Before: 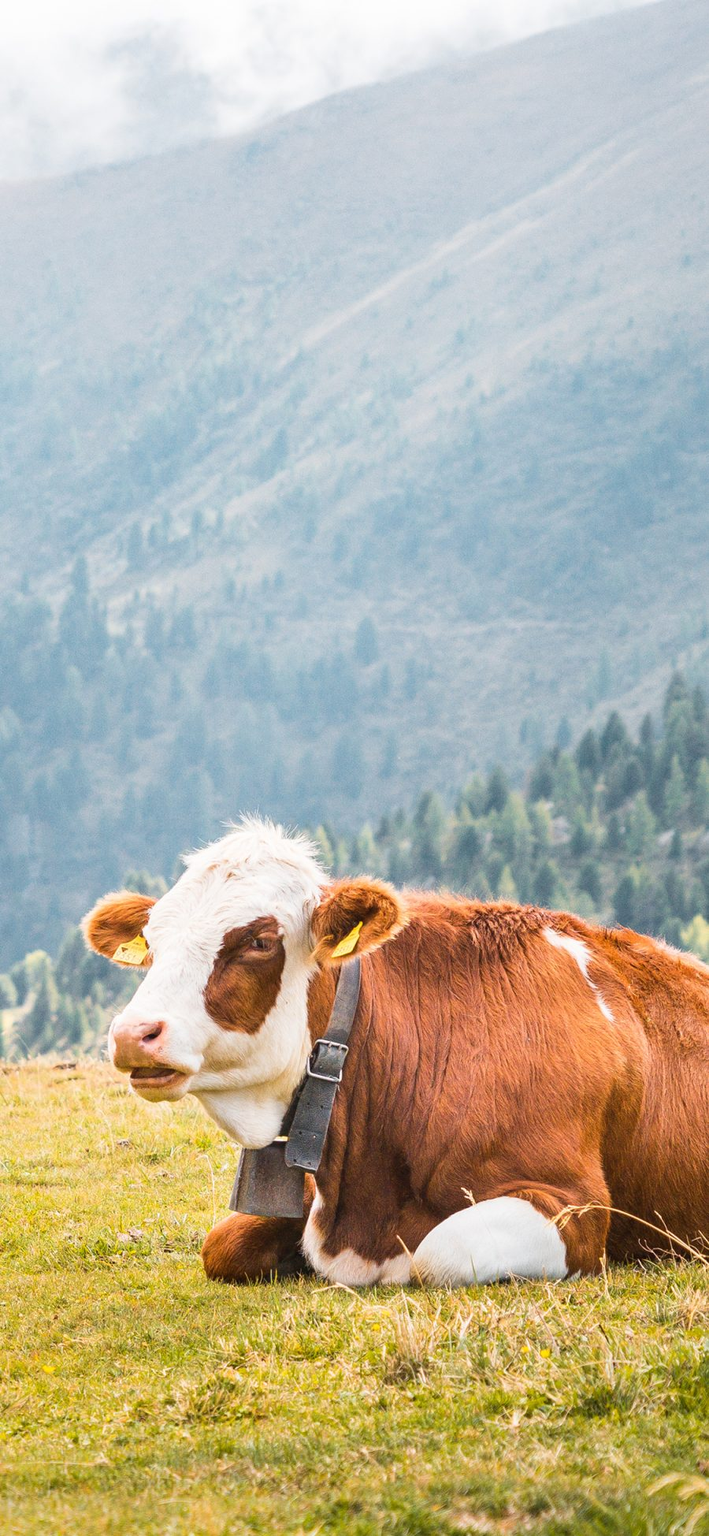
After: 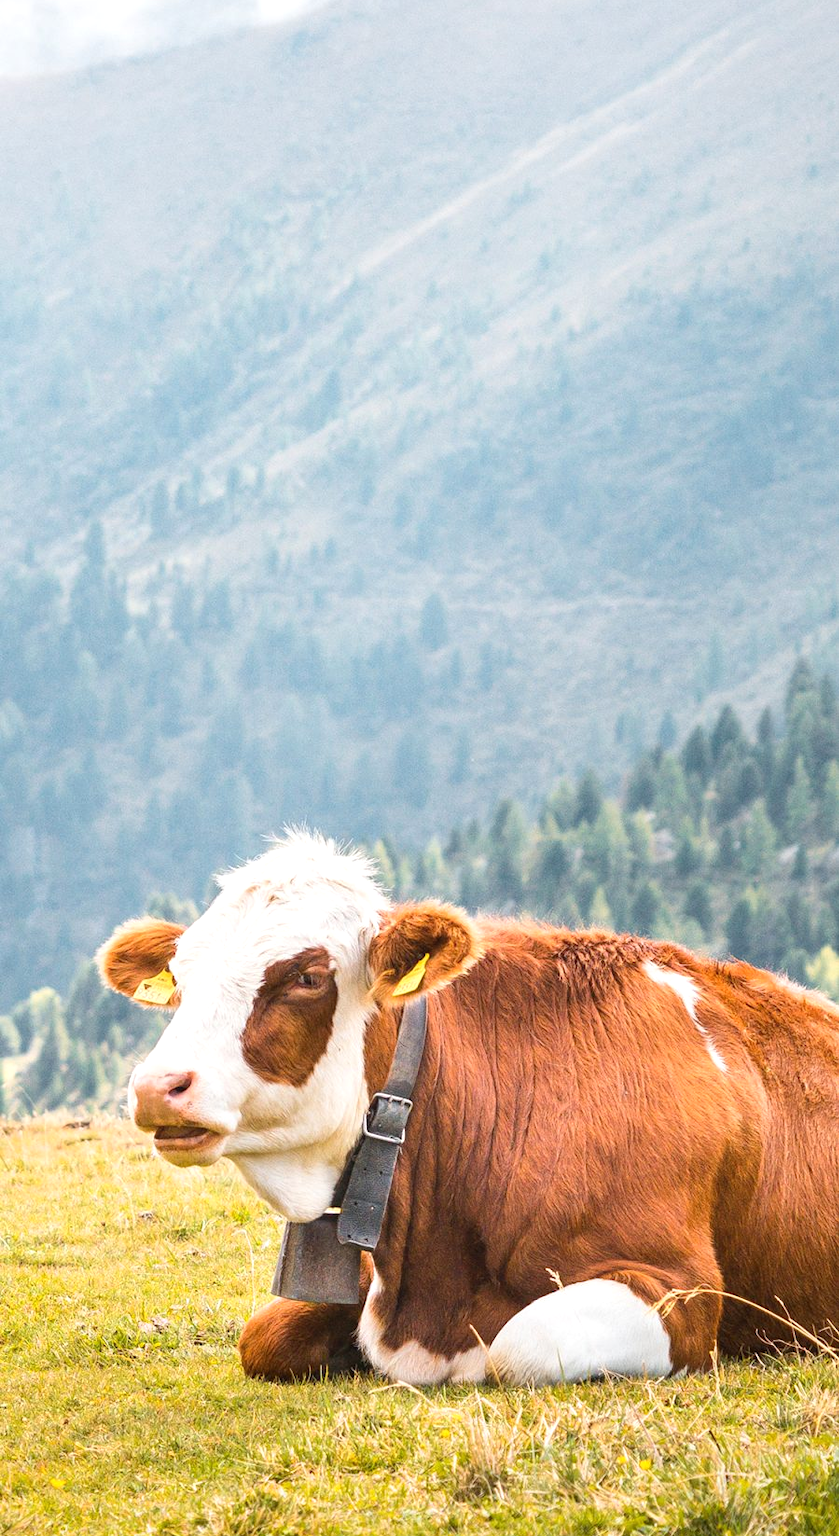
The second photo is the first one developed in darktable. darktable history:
crop: top 7.577%, bottom 7.902%
exposure: exposure 0.232 EV, compensate exposure bias true, compensate highlight preservation false
